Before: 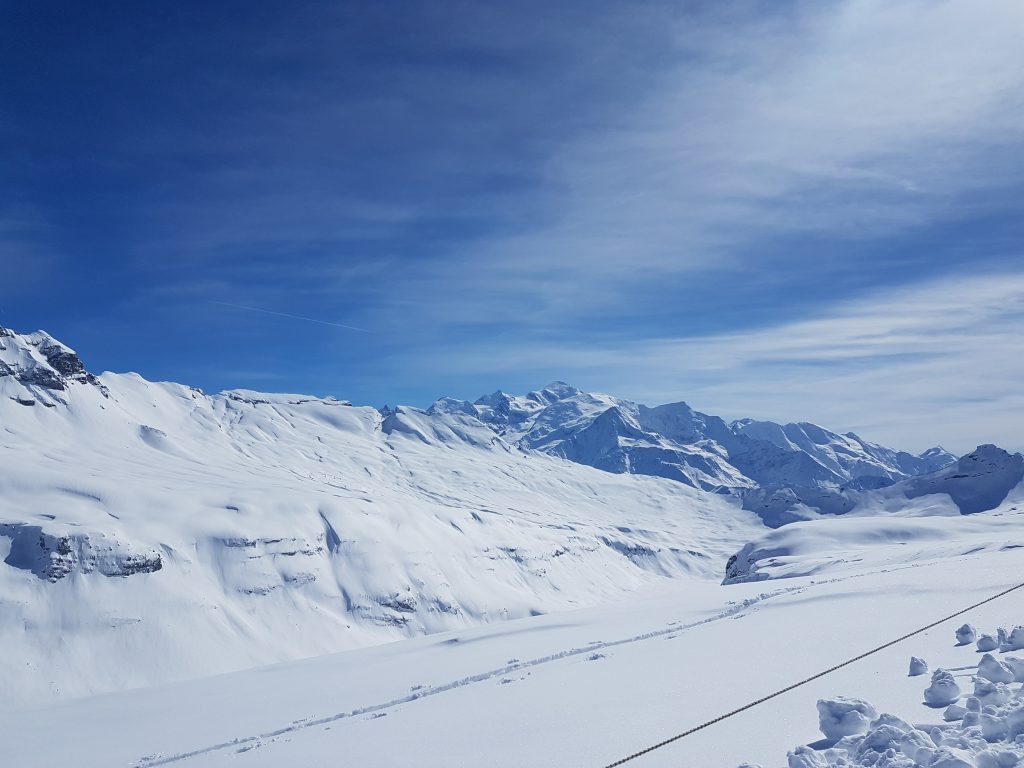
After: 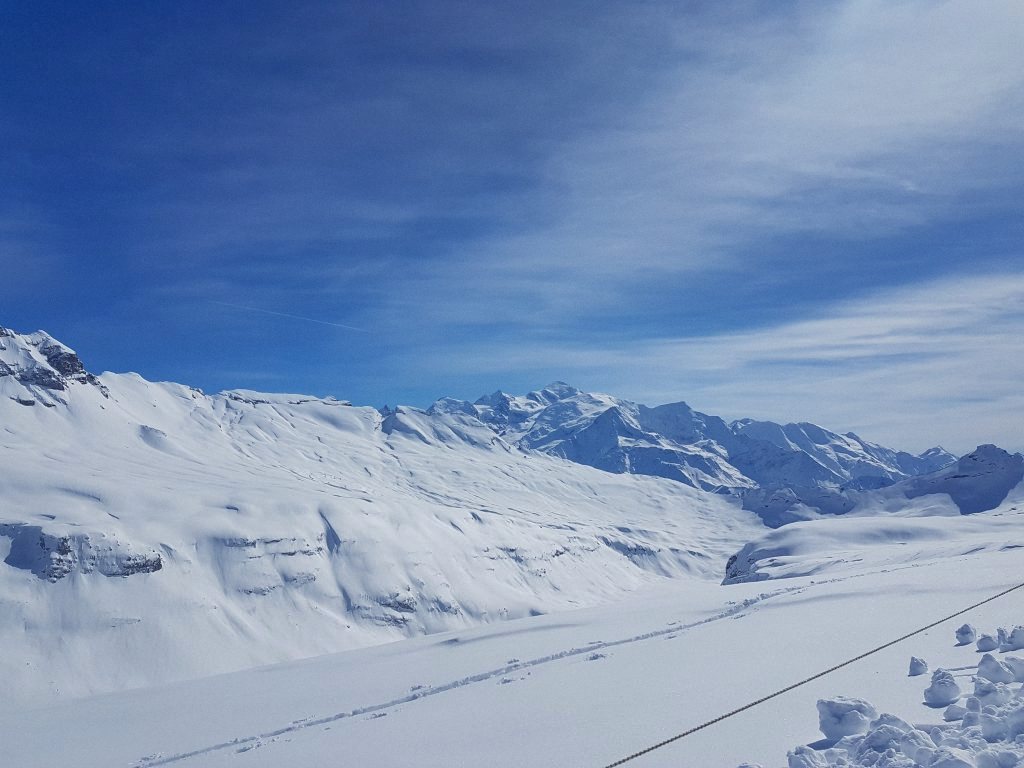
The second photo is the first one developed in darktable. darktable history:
grain: coarseness 14.57 ISO, strength 8.8%
shadows and highlights: on, module defaults
